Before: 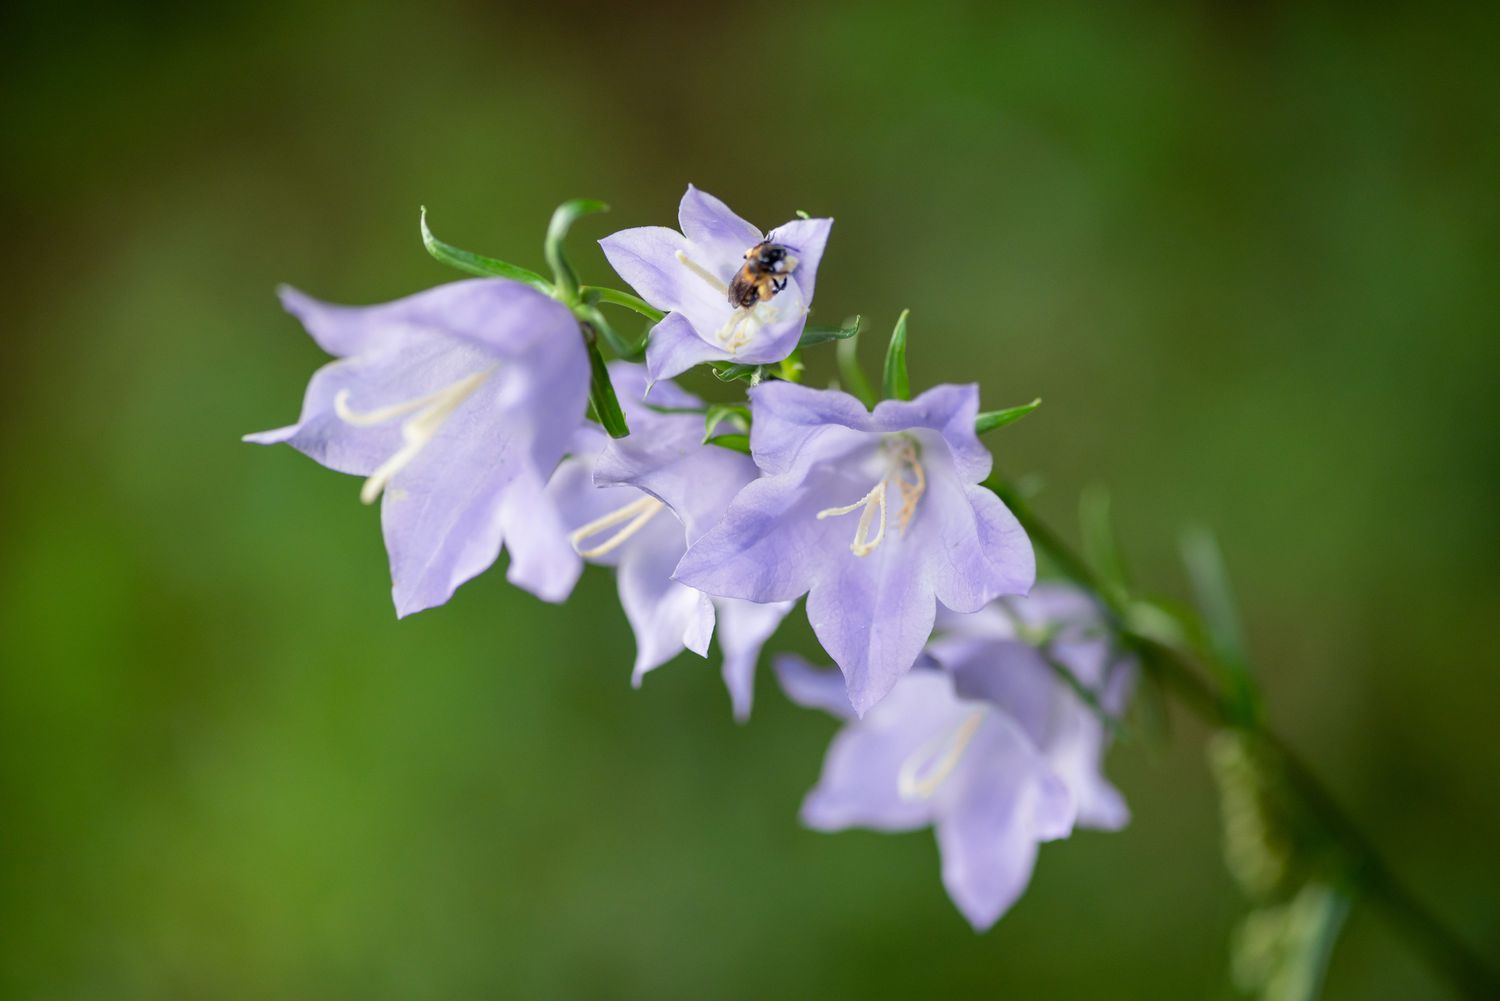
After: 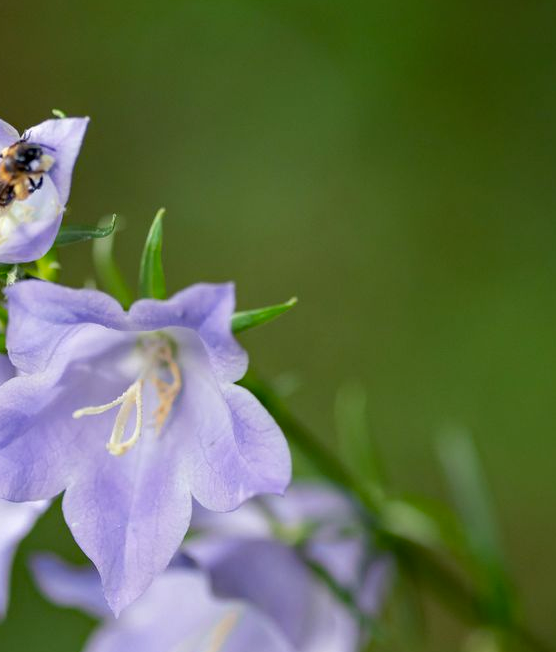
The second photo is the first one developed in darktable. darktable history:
haze removal: compatibility mode true, adaptive false
crop and rotate: left 49.654%, top 10.109%, right 13.256%, bottom 24.747%
